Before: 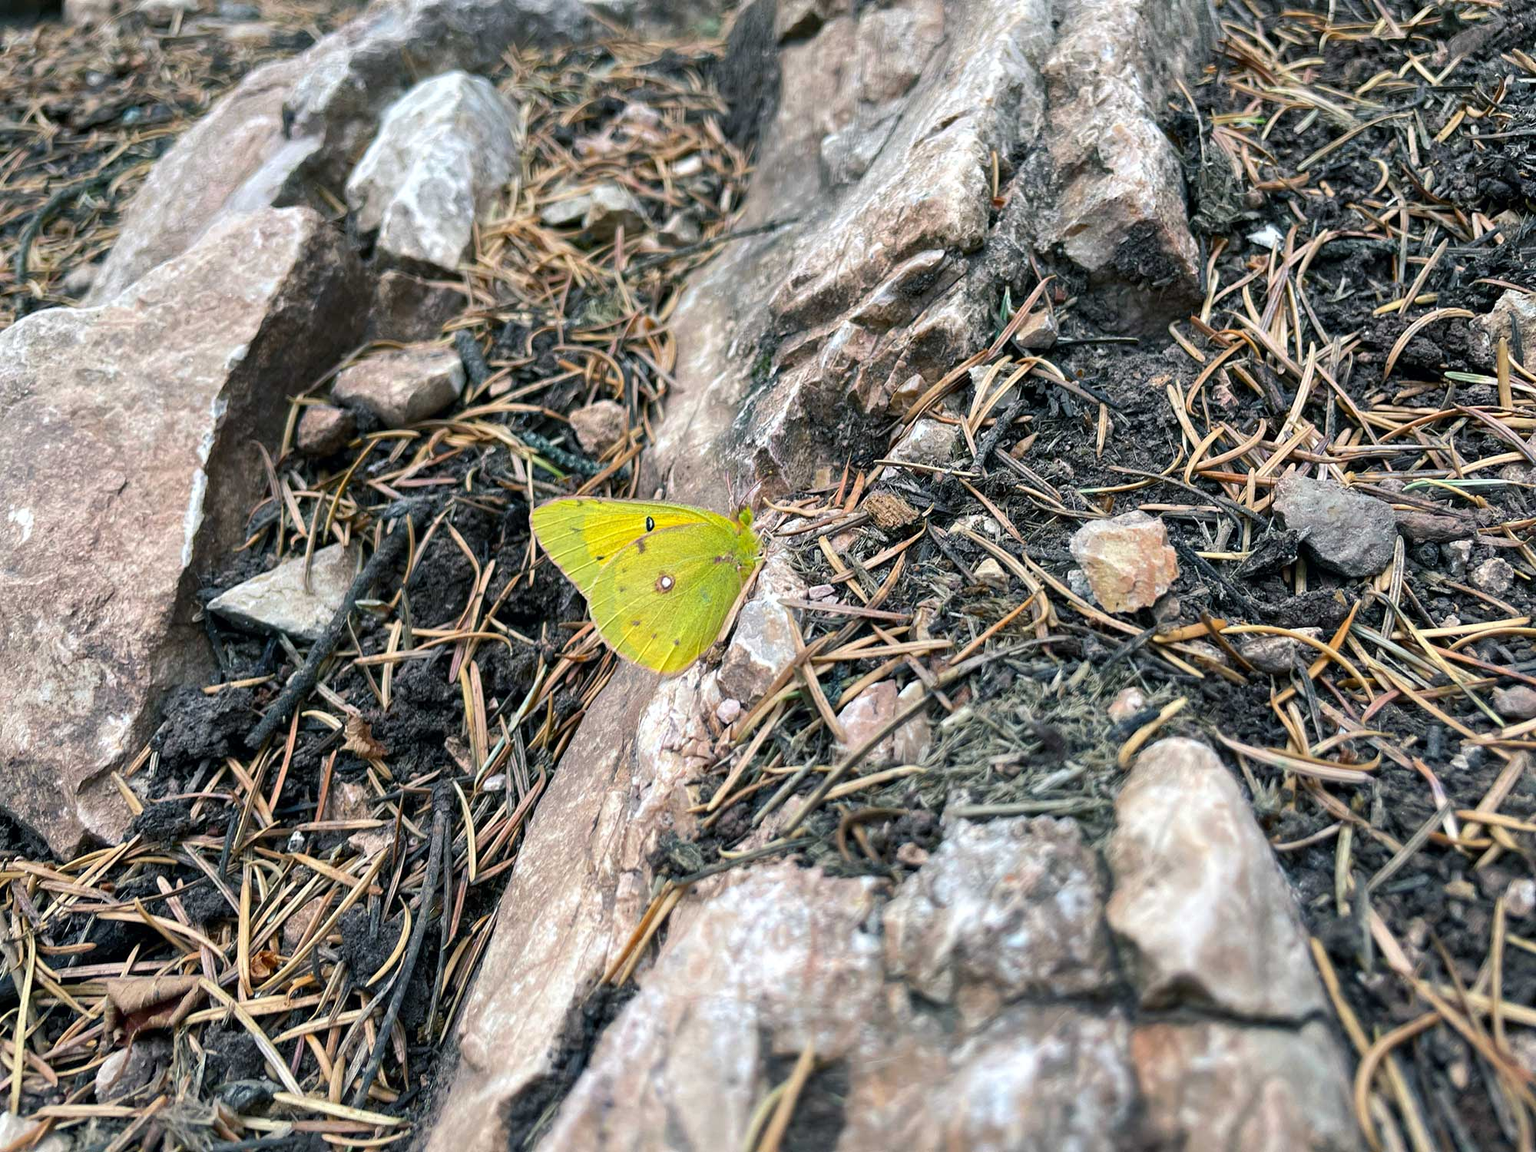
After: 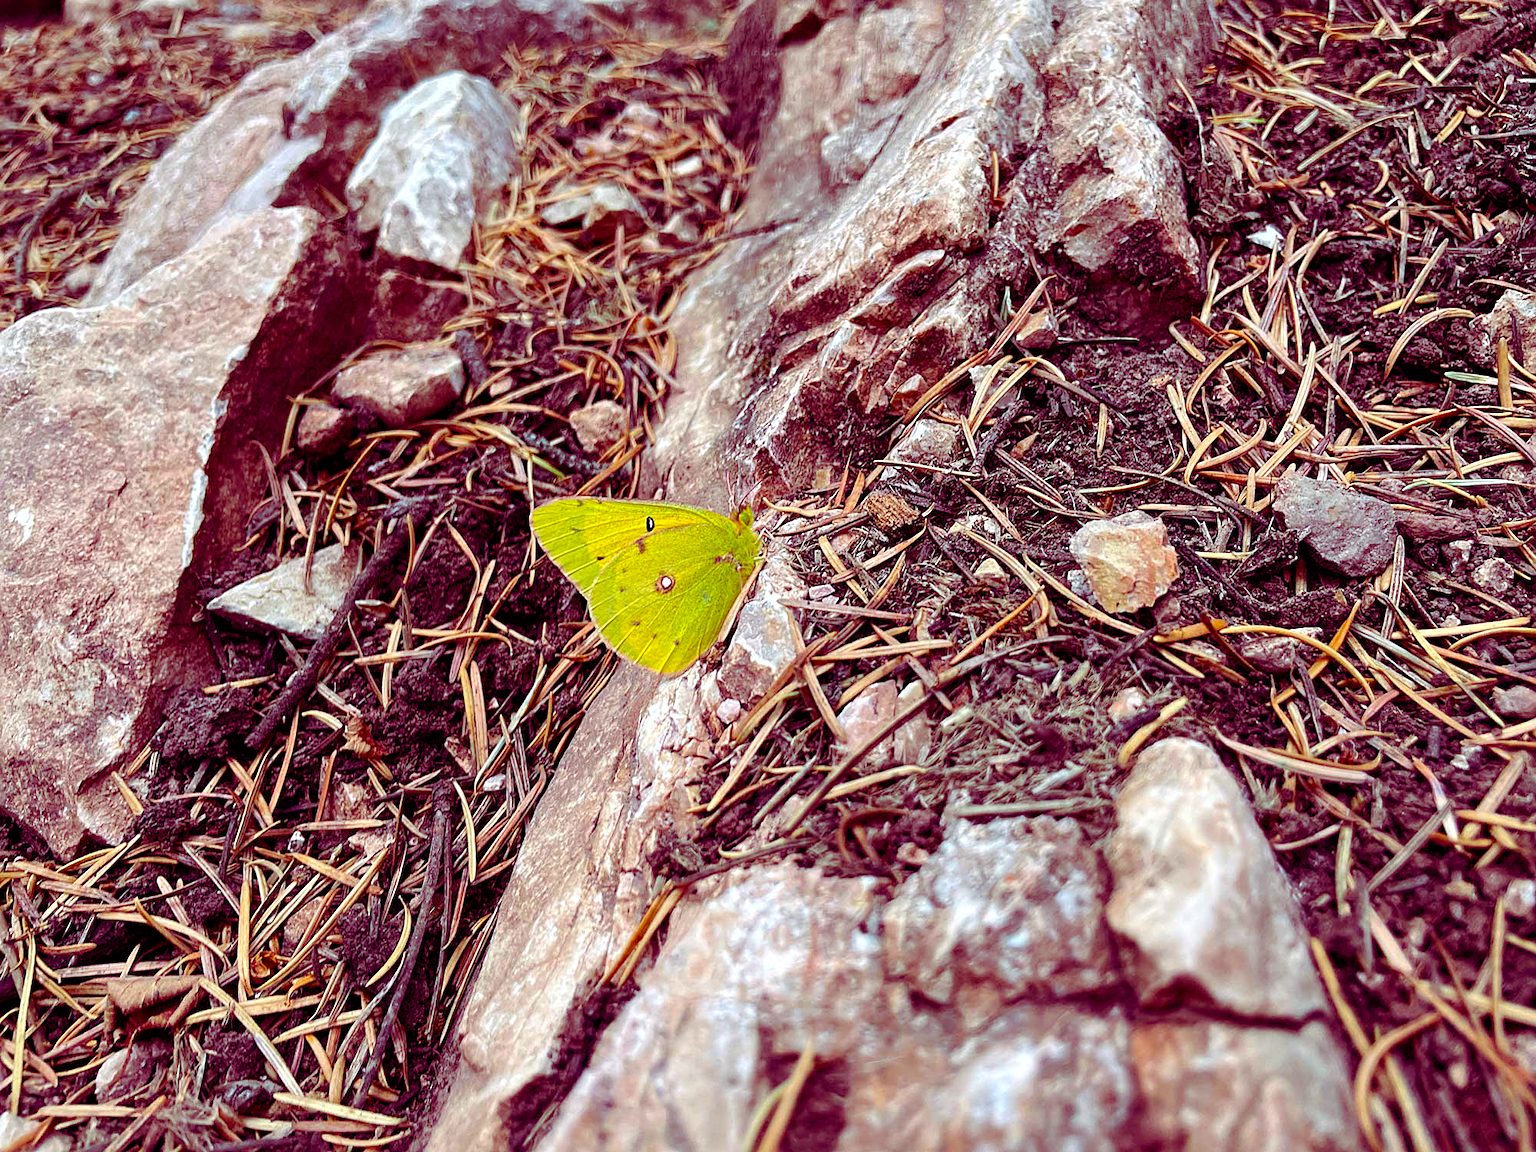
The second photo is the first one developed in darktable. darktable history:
sharpen: on, module defaults
color balance rgb: shadows lift › luminance -18.82%, shadows lift › chroma 35.409%, white fulcrum 0.093 EV, perceptual saturation grading › global saturation 29.471%
